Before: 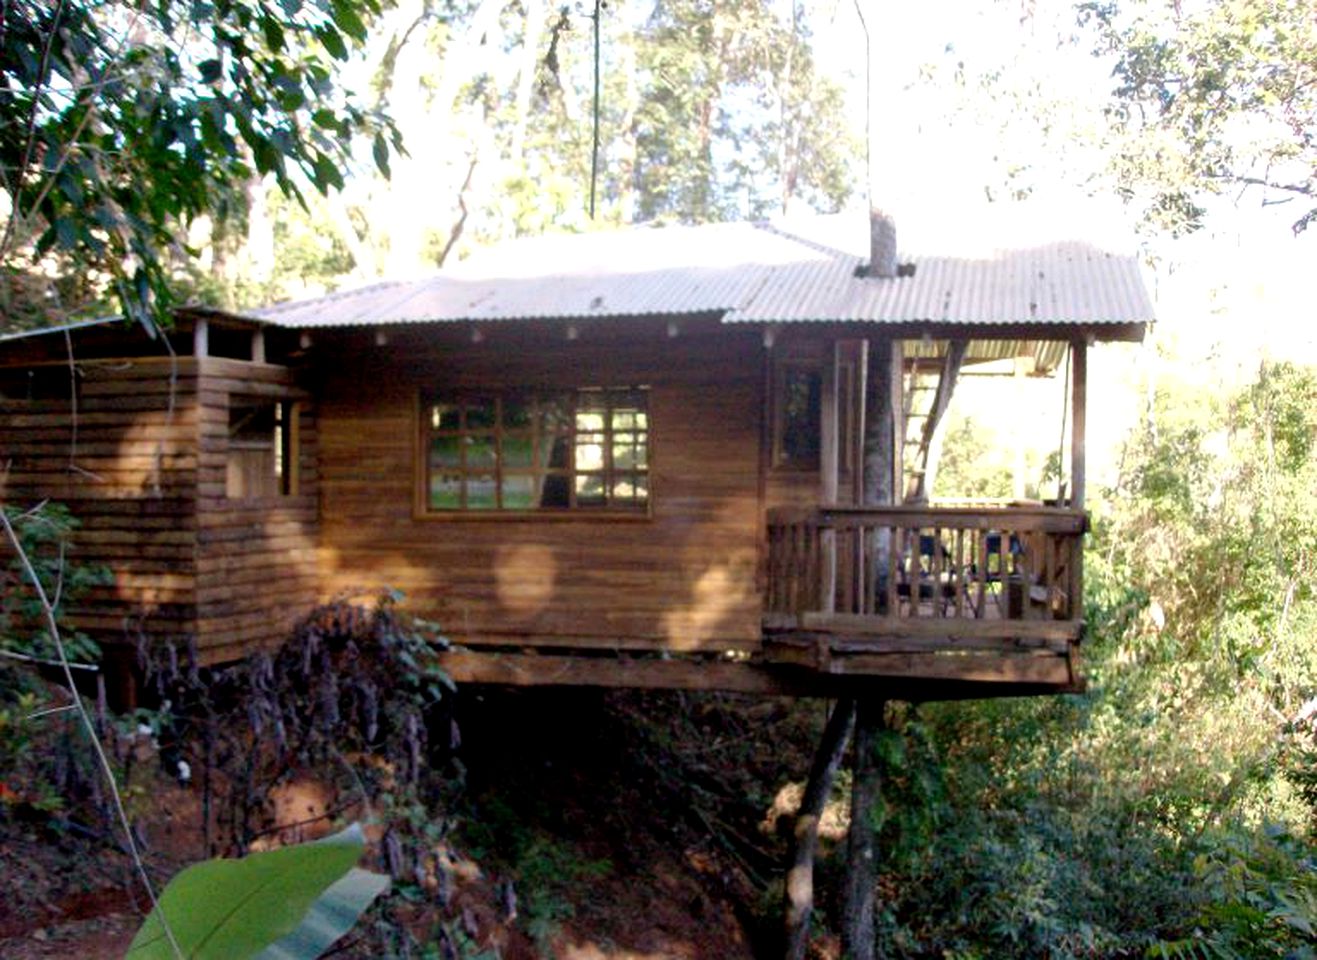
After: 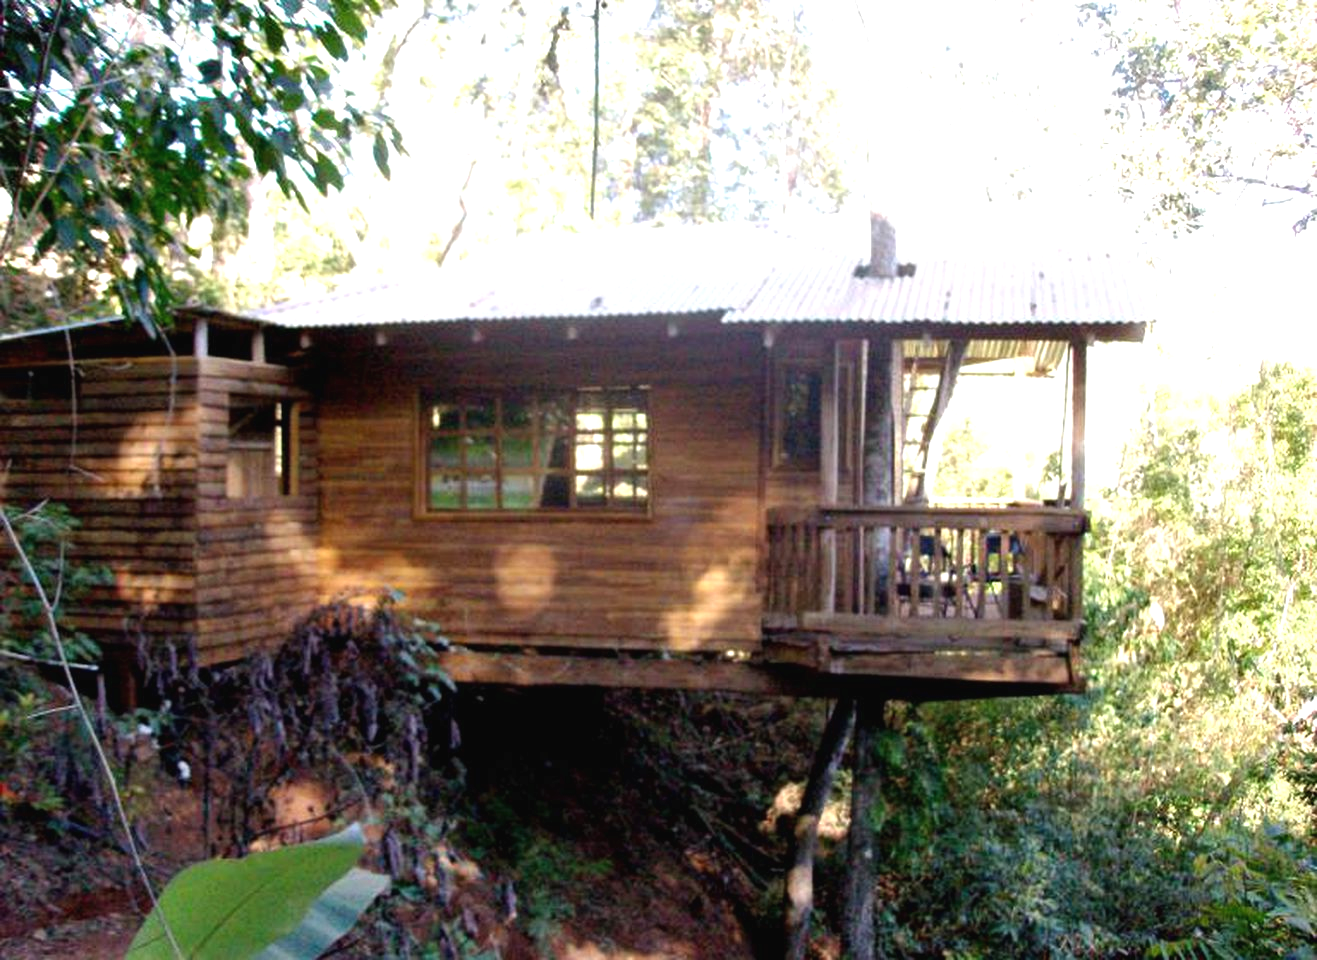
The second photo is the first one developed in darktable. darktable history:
exposure: black level correction -0.002, exposure 0.538 EV, compensate highlight preservation false
